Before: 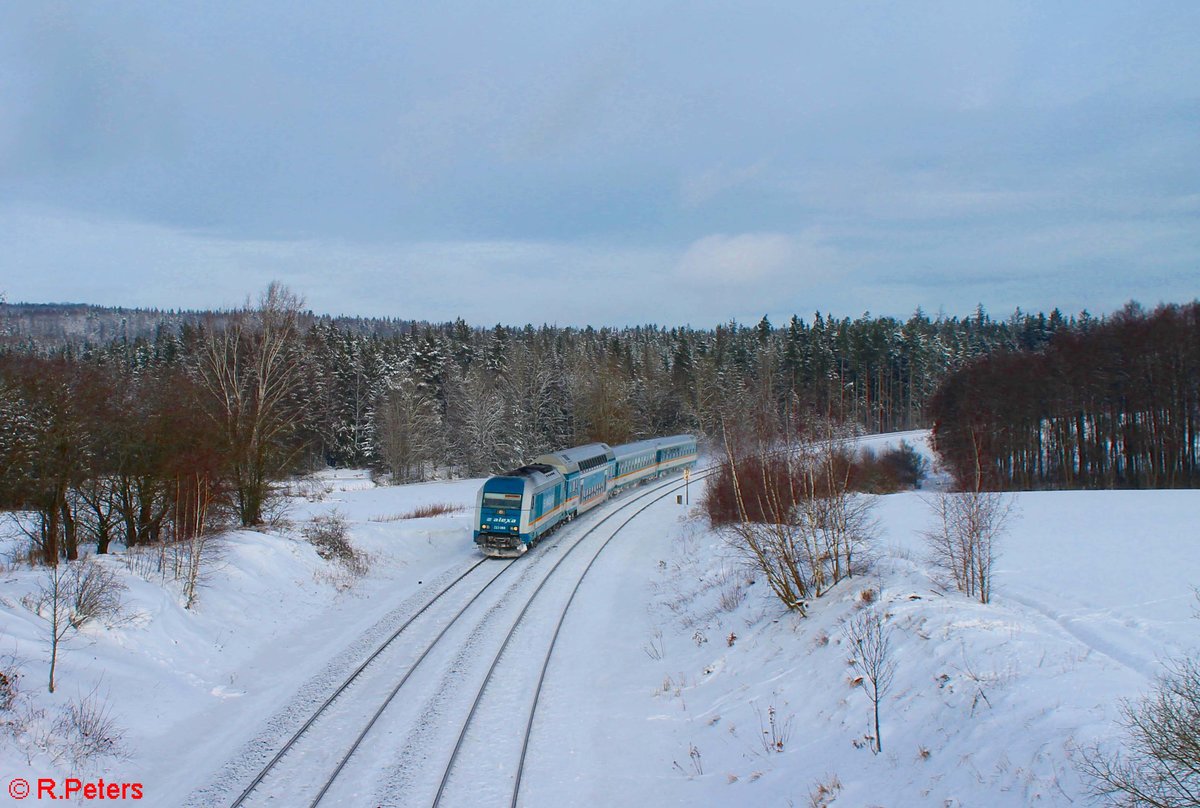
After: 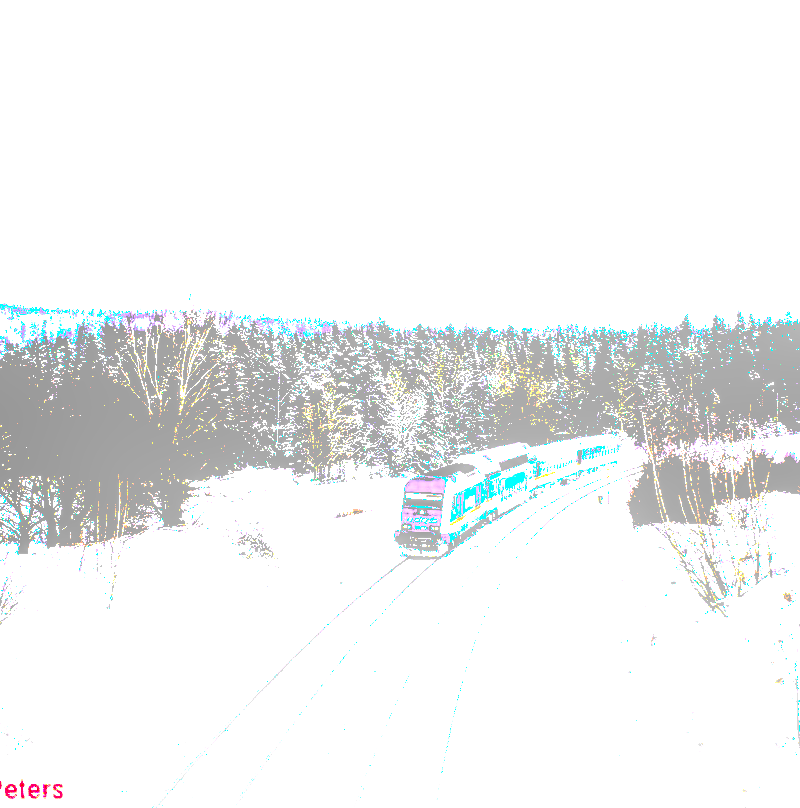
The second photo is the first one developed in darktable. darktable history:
color balance rgb: linear chroma grading › global chroma 3.45%, perceptual saturation grading › global saturation 11.24%, perceptual brilliance grading › global brilliance 3.04%, global vibrance 2.8%
local contrast: on, module defaults
crop and rotate: left 6.617%, right 26.717%
exposure: black level correction 0.1, exposure 3 EV, compensate highlight preservation false
